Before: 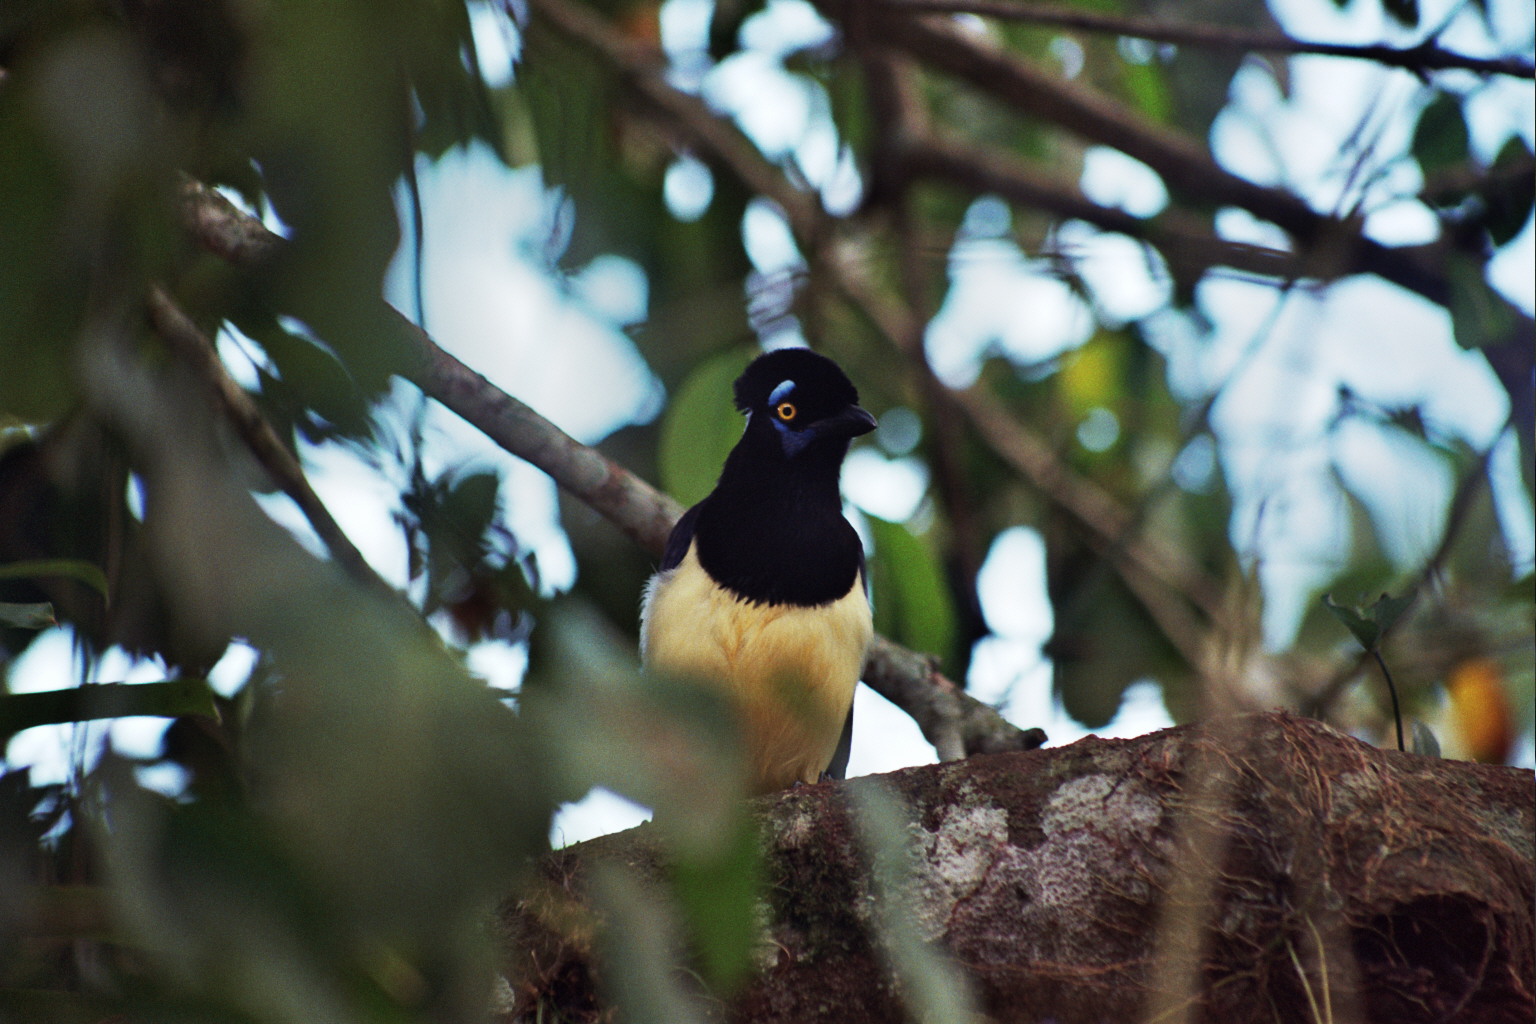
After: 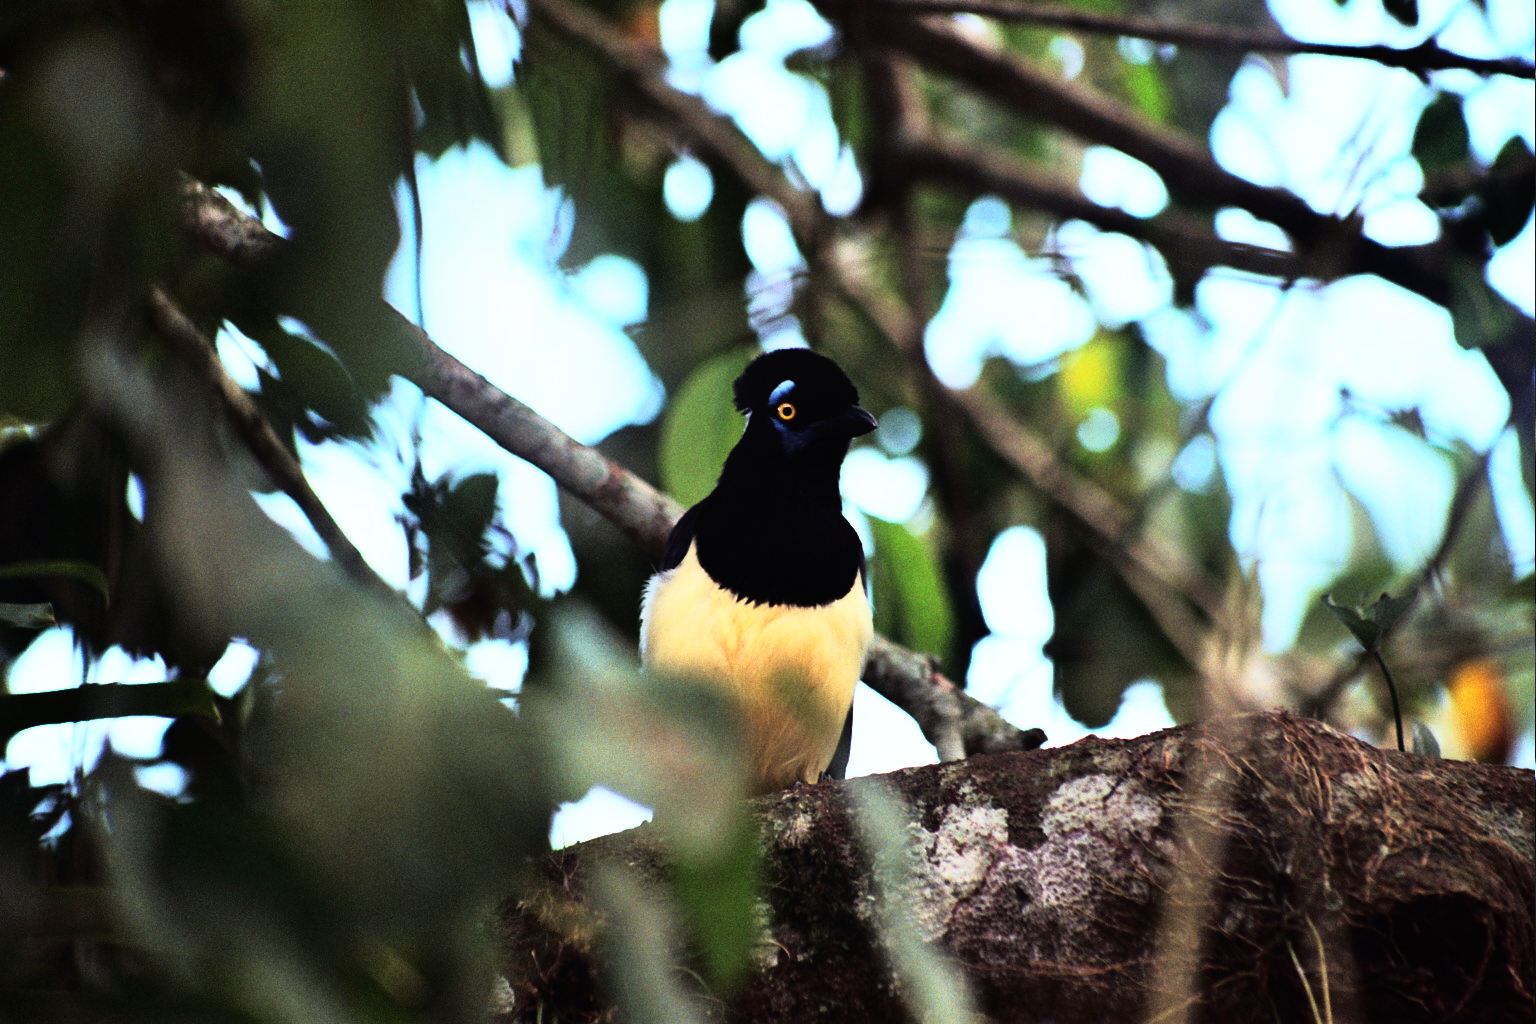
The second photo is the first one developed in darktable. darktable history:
contrast equalizer: y [[0.46, 0.454, 0.451, 0.451, 0.455, 0.46], [0.5 ×6], [0.5 ×6], [0 ×6], [0 ×6]]
rgb curve: curves: ch0 [(0, 0) (0.21, 0.15) (0.24, 0.21) (0.5, 0.75) (0.75, 0.96) (0.89, 0.99) (1, 1)]; ch1 [(0, 0.02) (0.21, 0.13) (0.25, 0.2) (0.5, 0.67) (0.75, 0.9) (0.89, 0.97) (1, 1)]; ch2 [(0, 0.02) (0.21, 0.13) (0.25, 0.2) (0.5, 0.67) (0.75, 0.9) (0.89, 0.97) (1, 1)], compensate middle gray true
